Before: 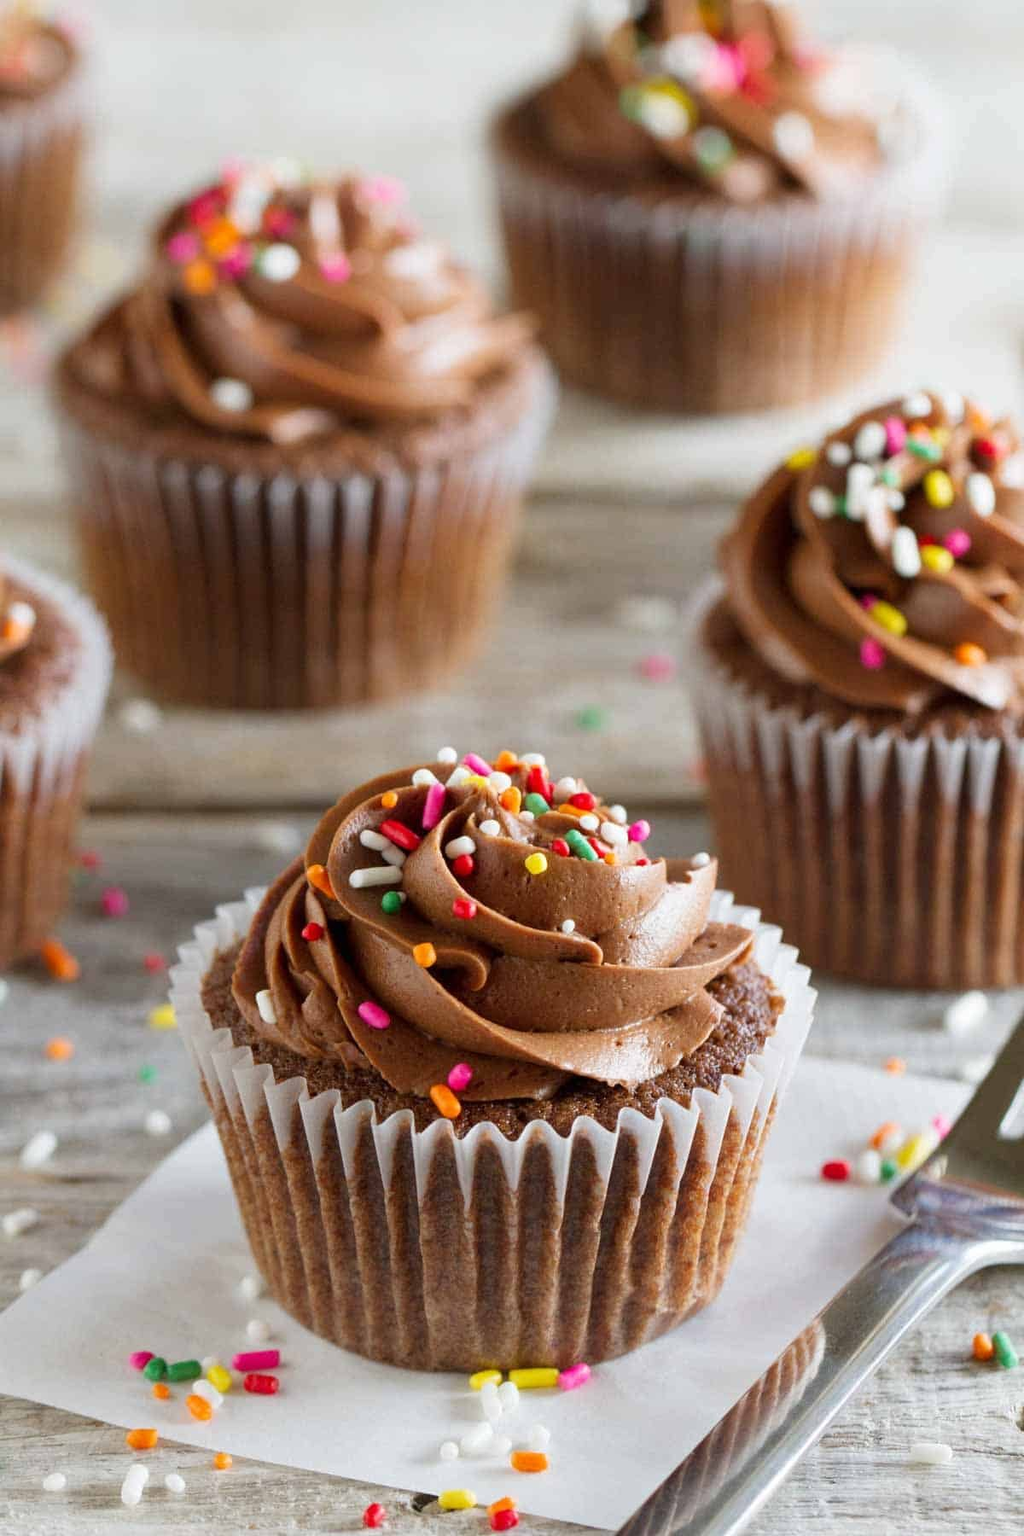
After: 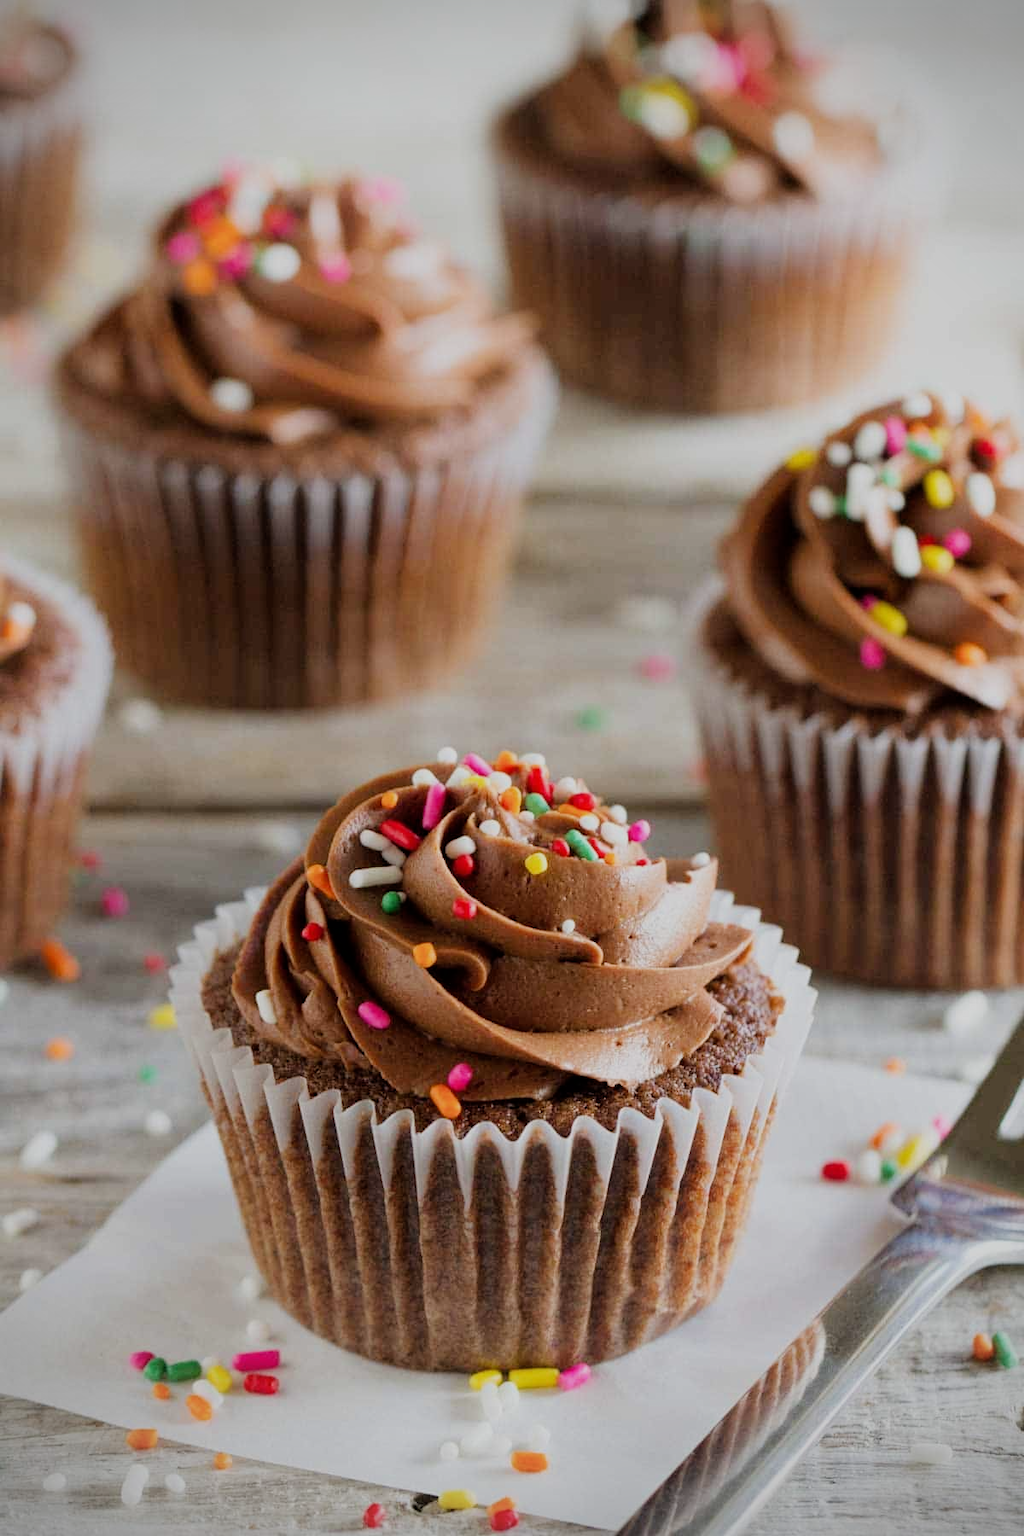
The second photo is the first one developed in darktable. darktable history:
vignetting: dithering 16-bit output
filmic rgb: black relative exposure -7.65 EV, white relative exposure 4.56 EV, threshold 5.99 EV, hardness 3.61, enable highlight reconstruction true
